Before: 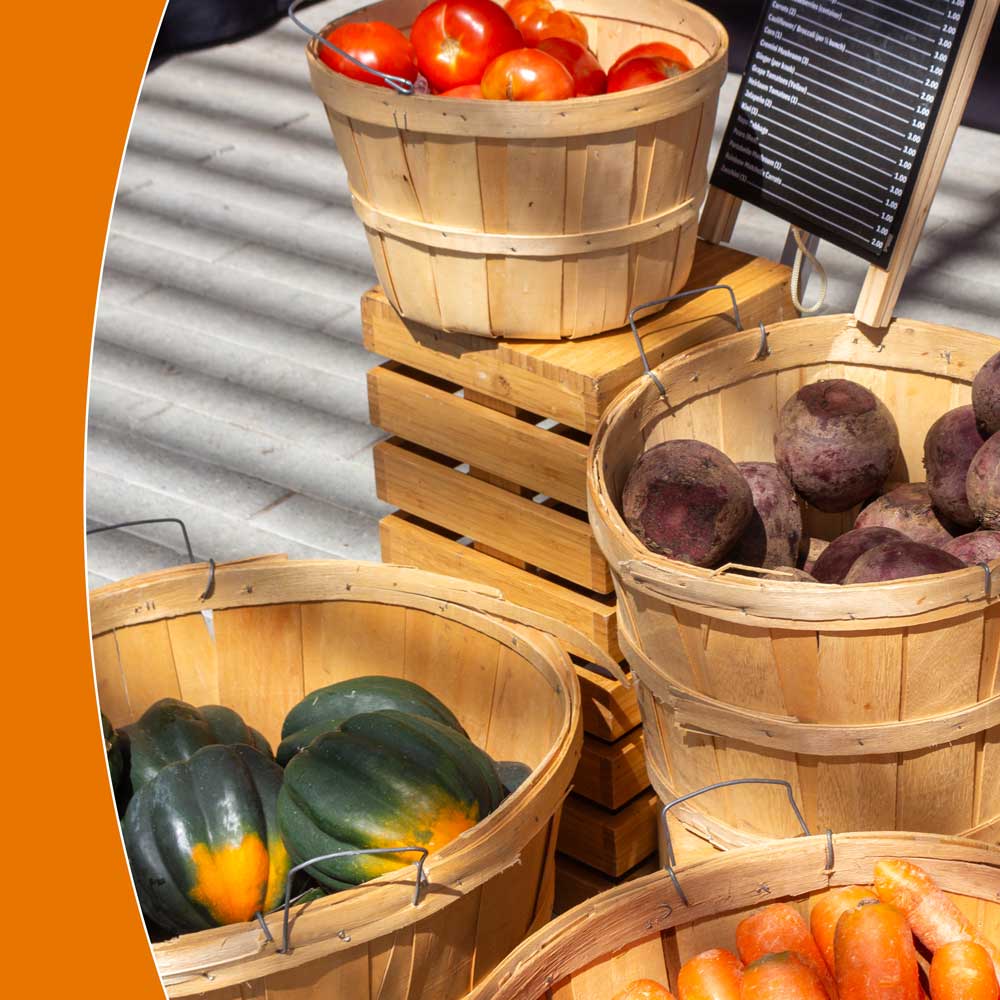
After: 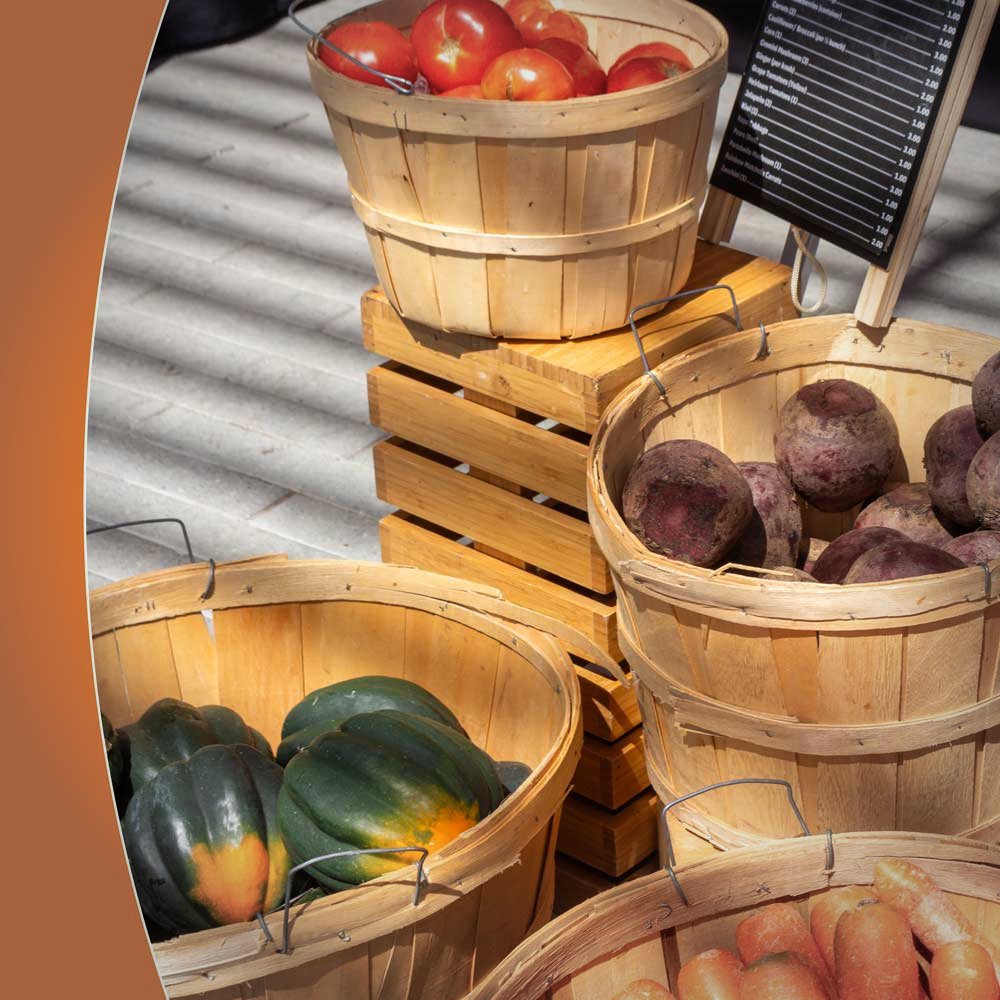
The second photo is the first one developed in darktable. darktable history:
vignetting: fall-off start 66.8%, fall-off radius 39.57%, brightness -0.409, saturation -0.298, automatic ratio true, width/height ratio 0.666
